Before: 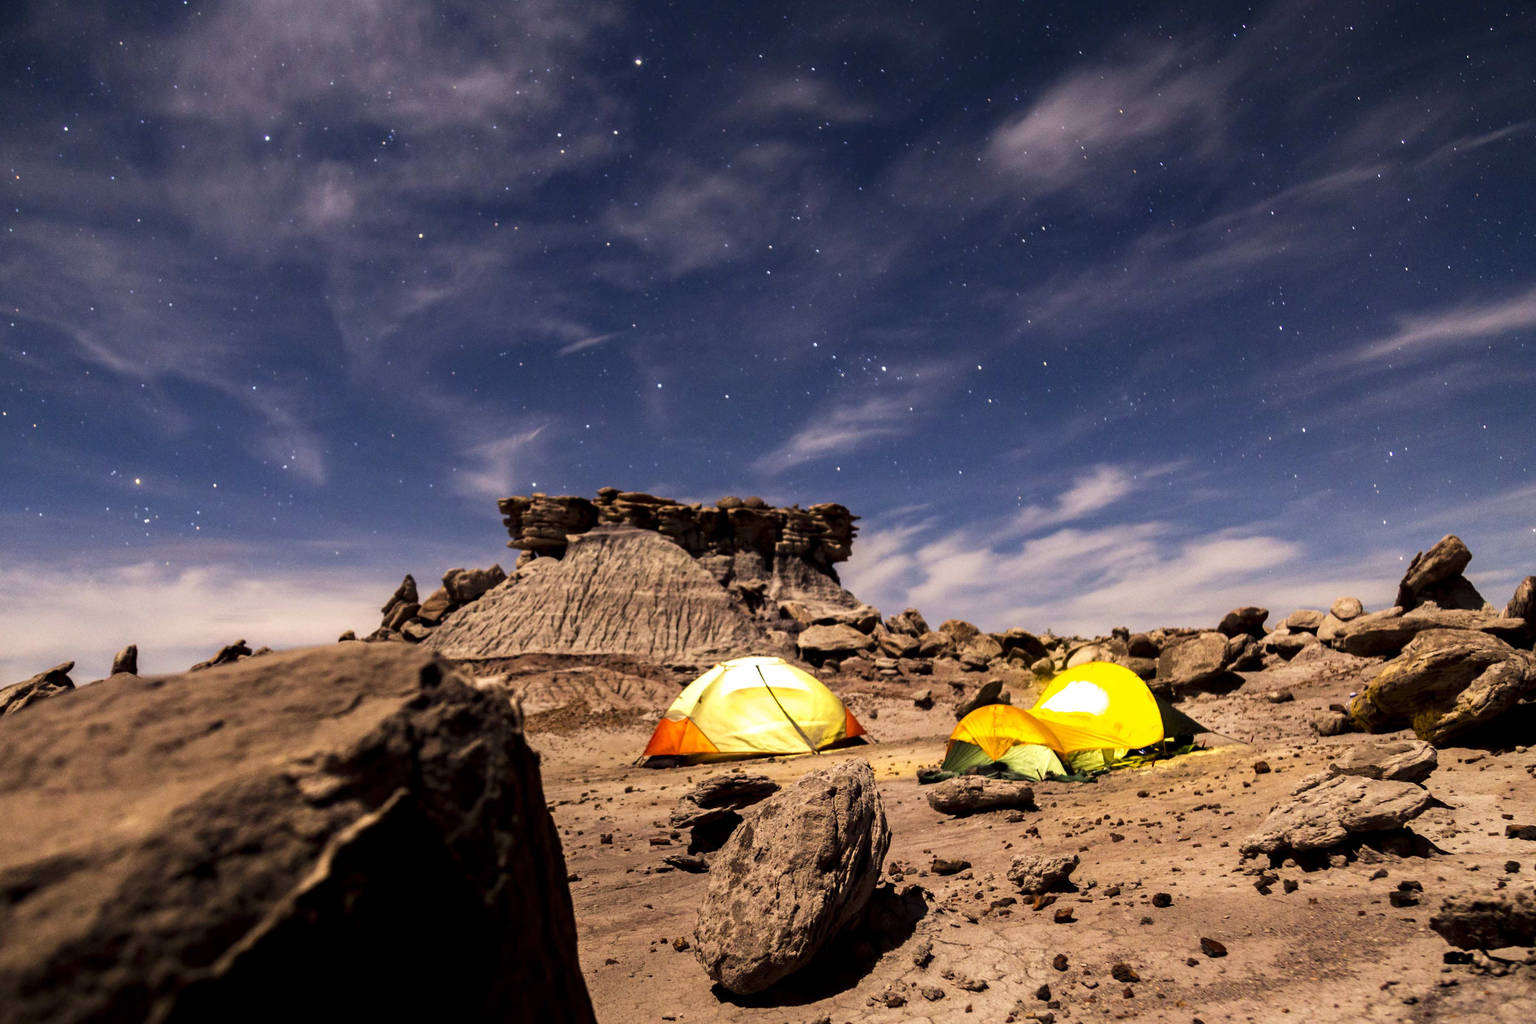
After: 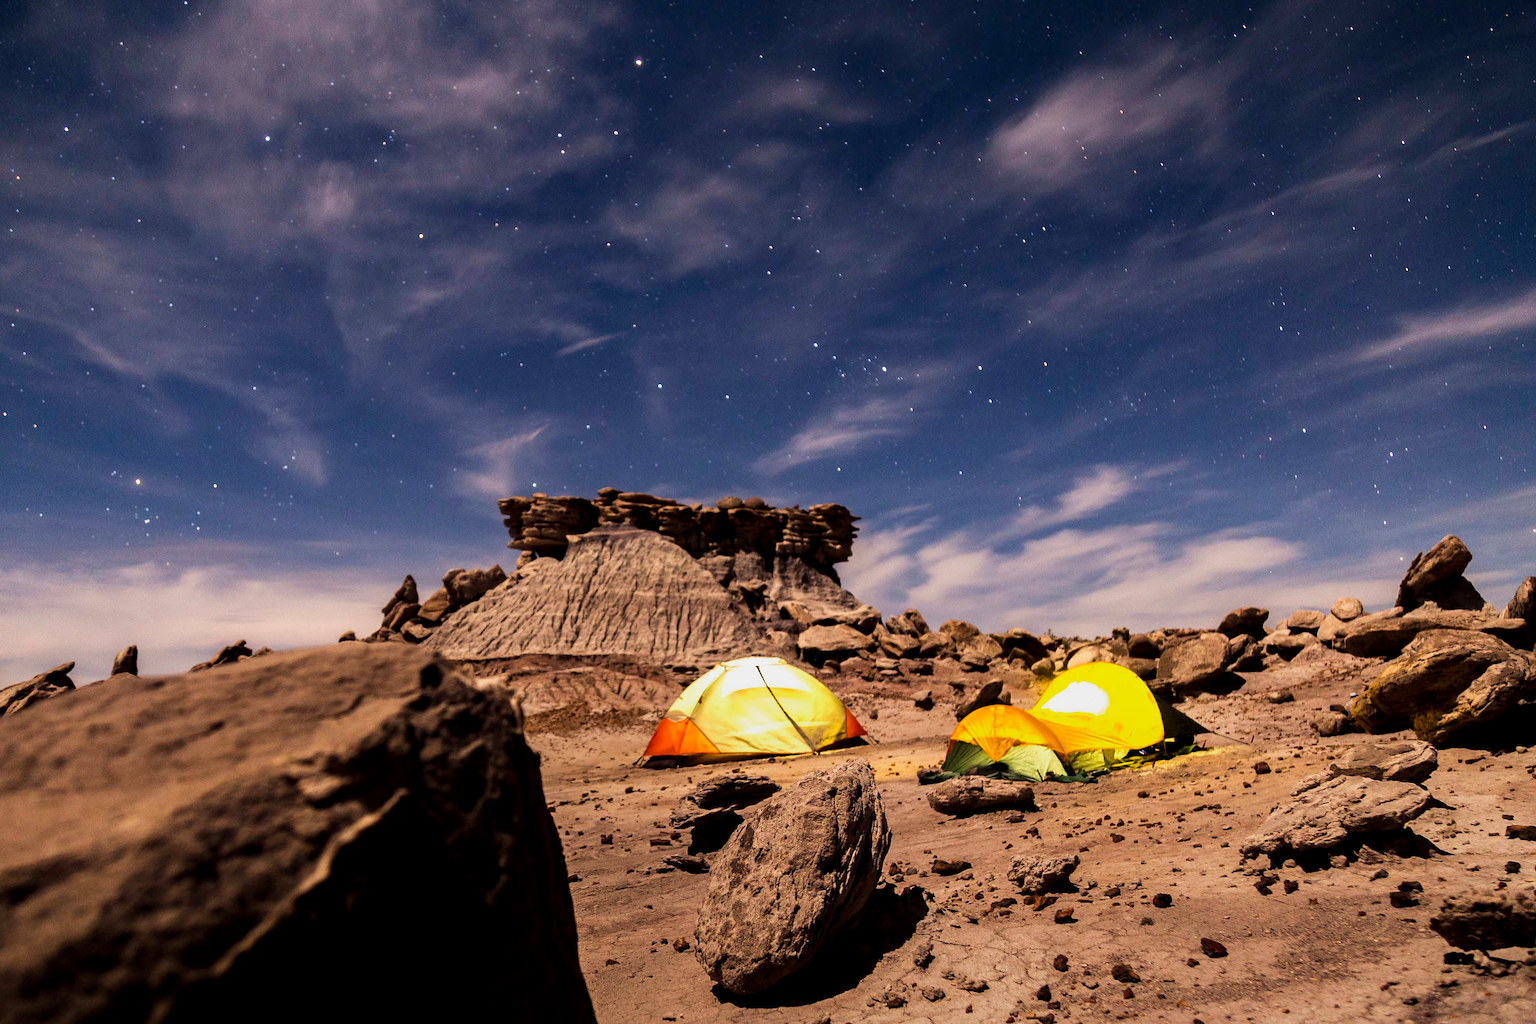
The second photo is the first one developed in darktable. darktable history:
sharpen: on, module defaults
graduated density: rotation -180°, offset 24.95
